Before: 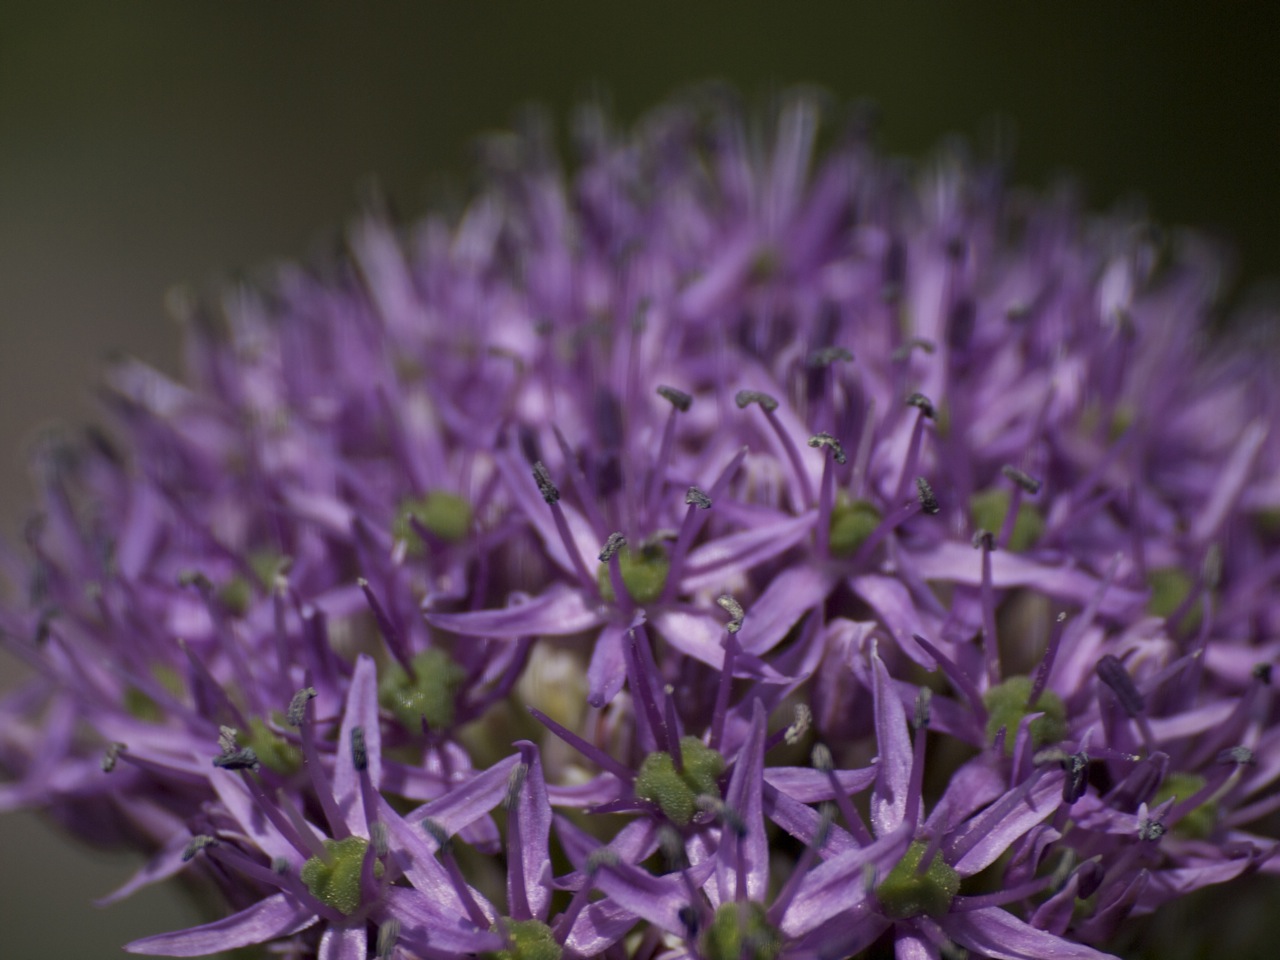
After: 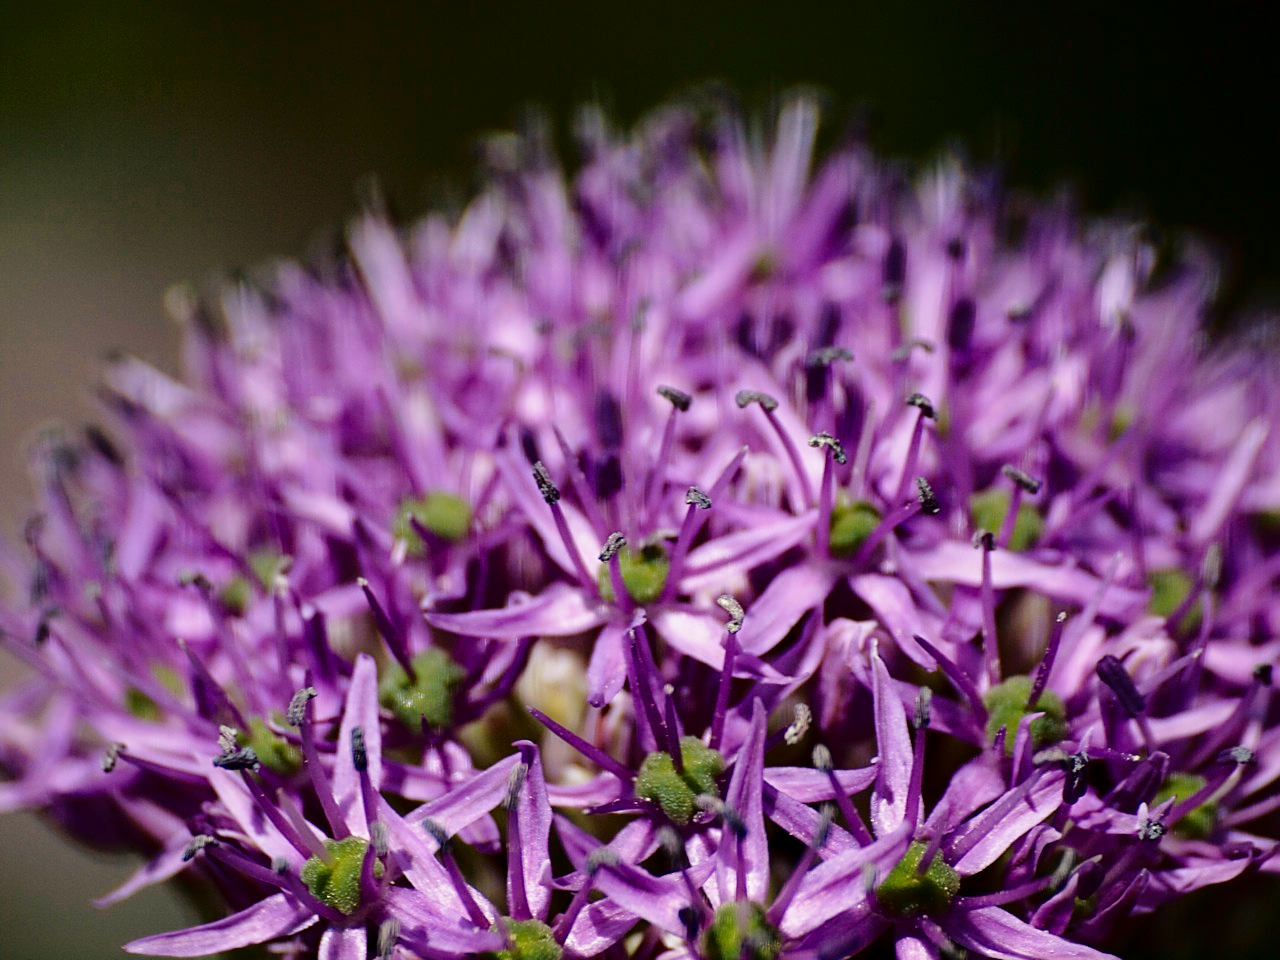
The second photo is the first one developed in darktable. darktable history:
base curve: curves: ch0 [(0, 0) (0.028, 0.03) (0.121, 0.232) (0.46, 0.748) (0.859, 0.968) (1, 1)], preserve colors none
sharpen: on, module defaults
fill light: exposure -2 EV, width 8.6
